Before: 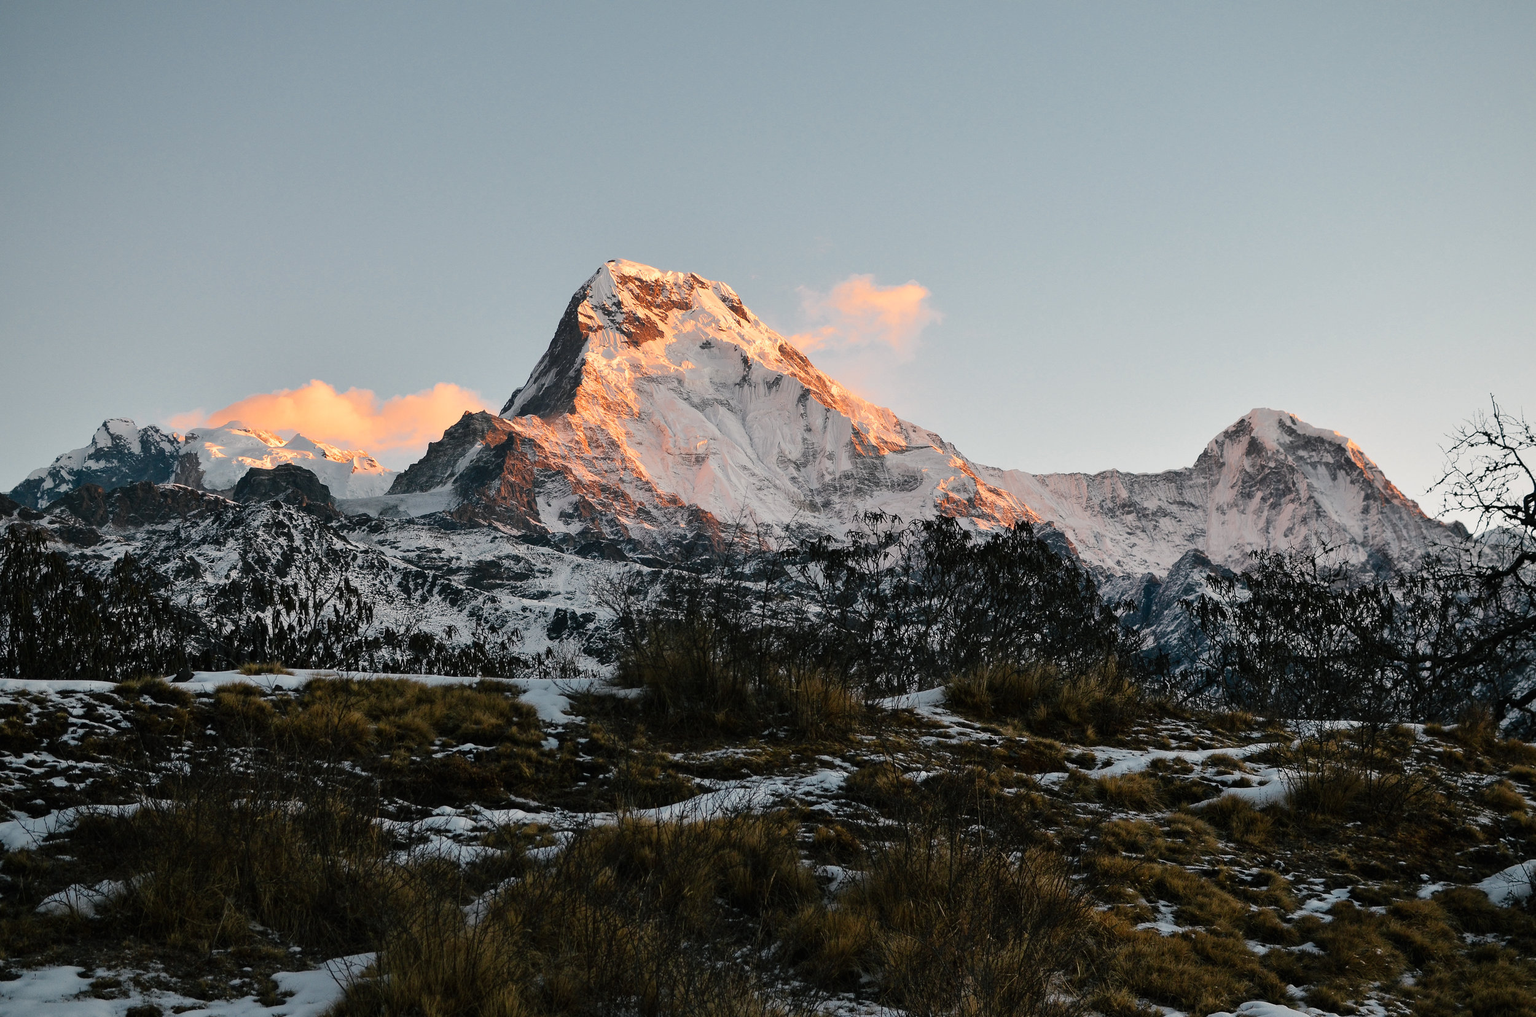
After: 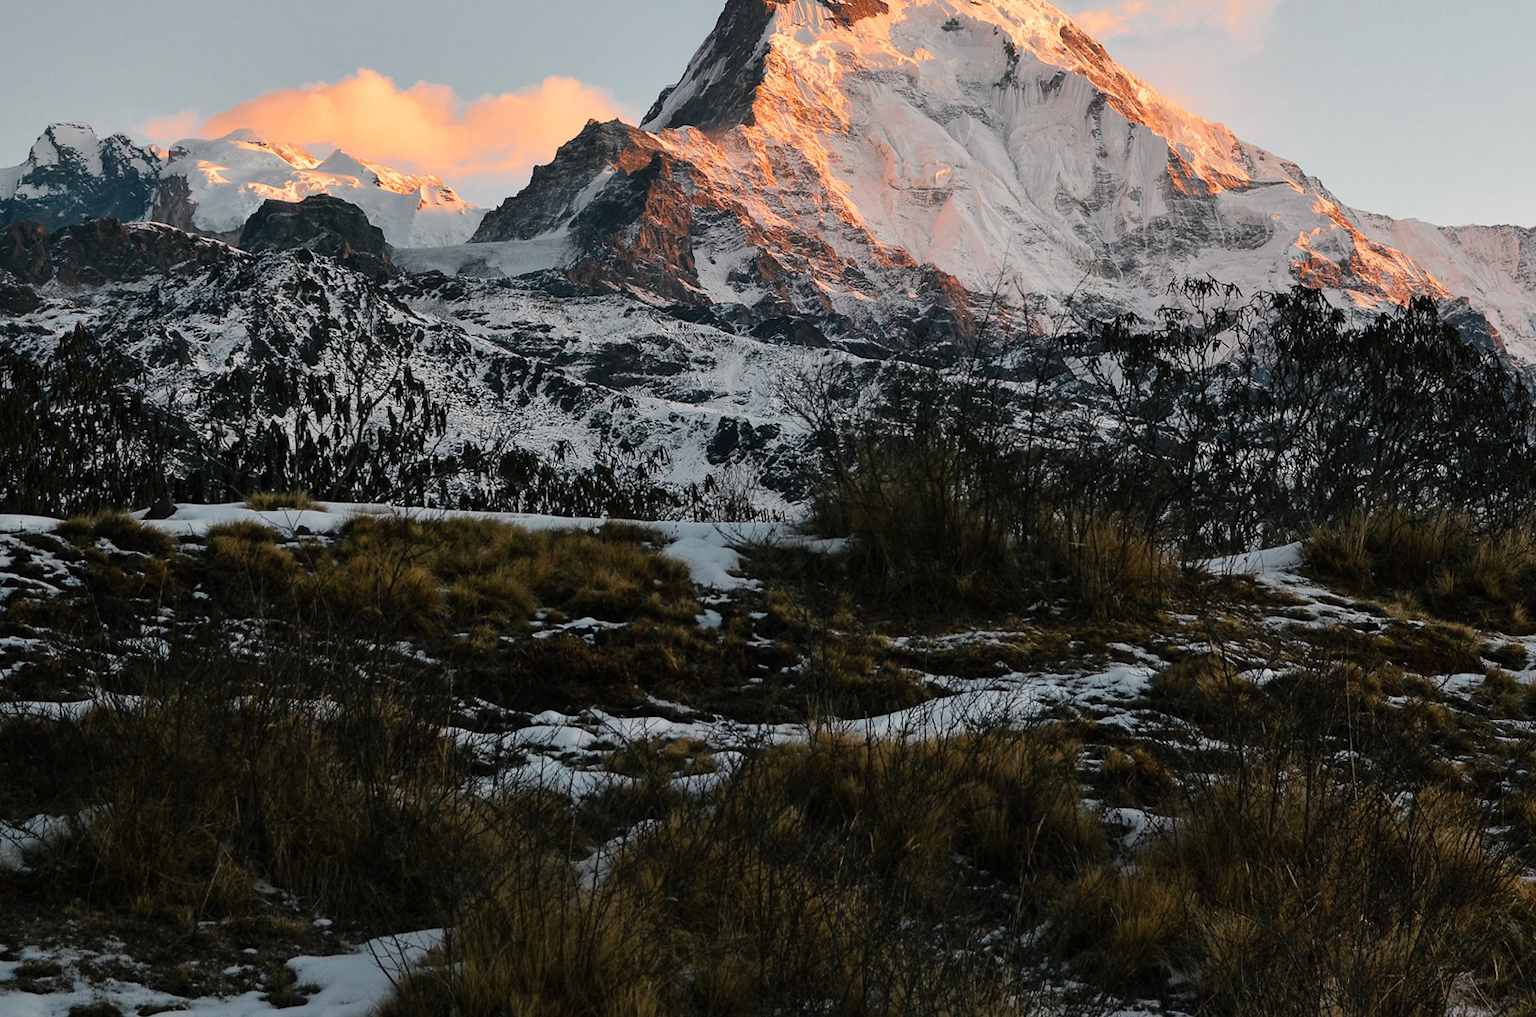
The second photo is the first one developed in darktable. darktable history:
crop and rotate: angle -0.82°, left 3.85%, top 31.828%, right 27.992%
white balance: emerald 1
